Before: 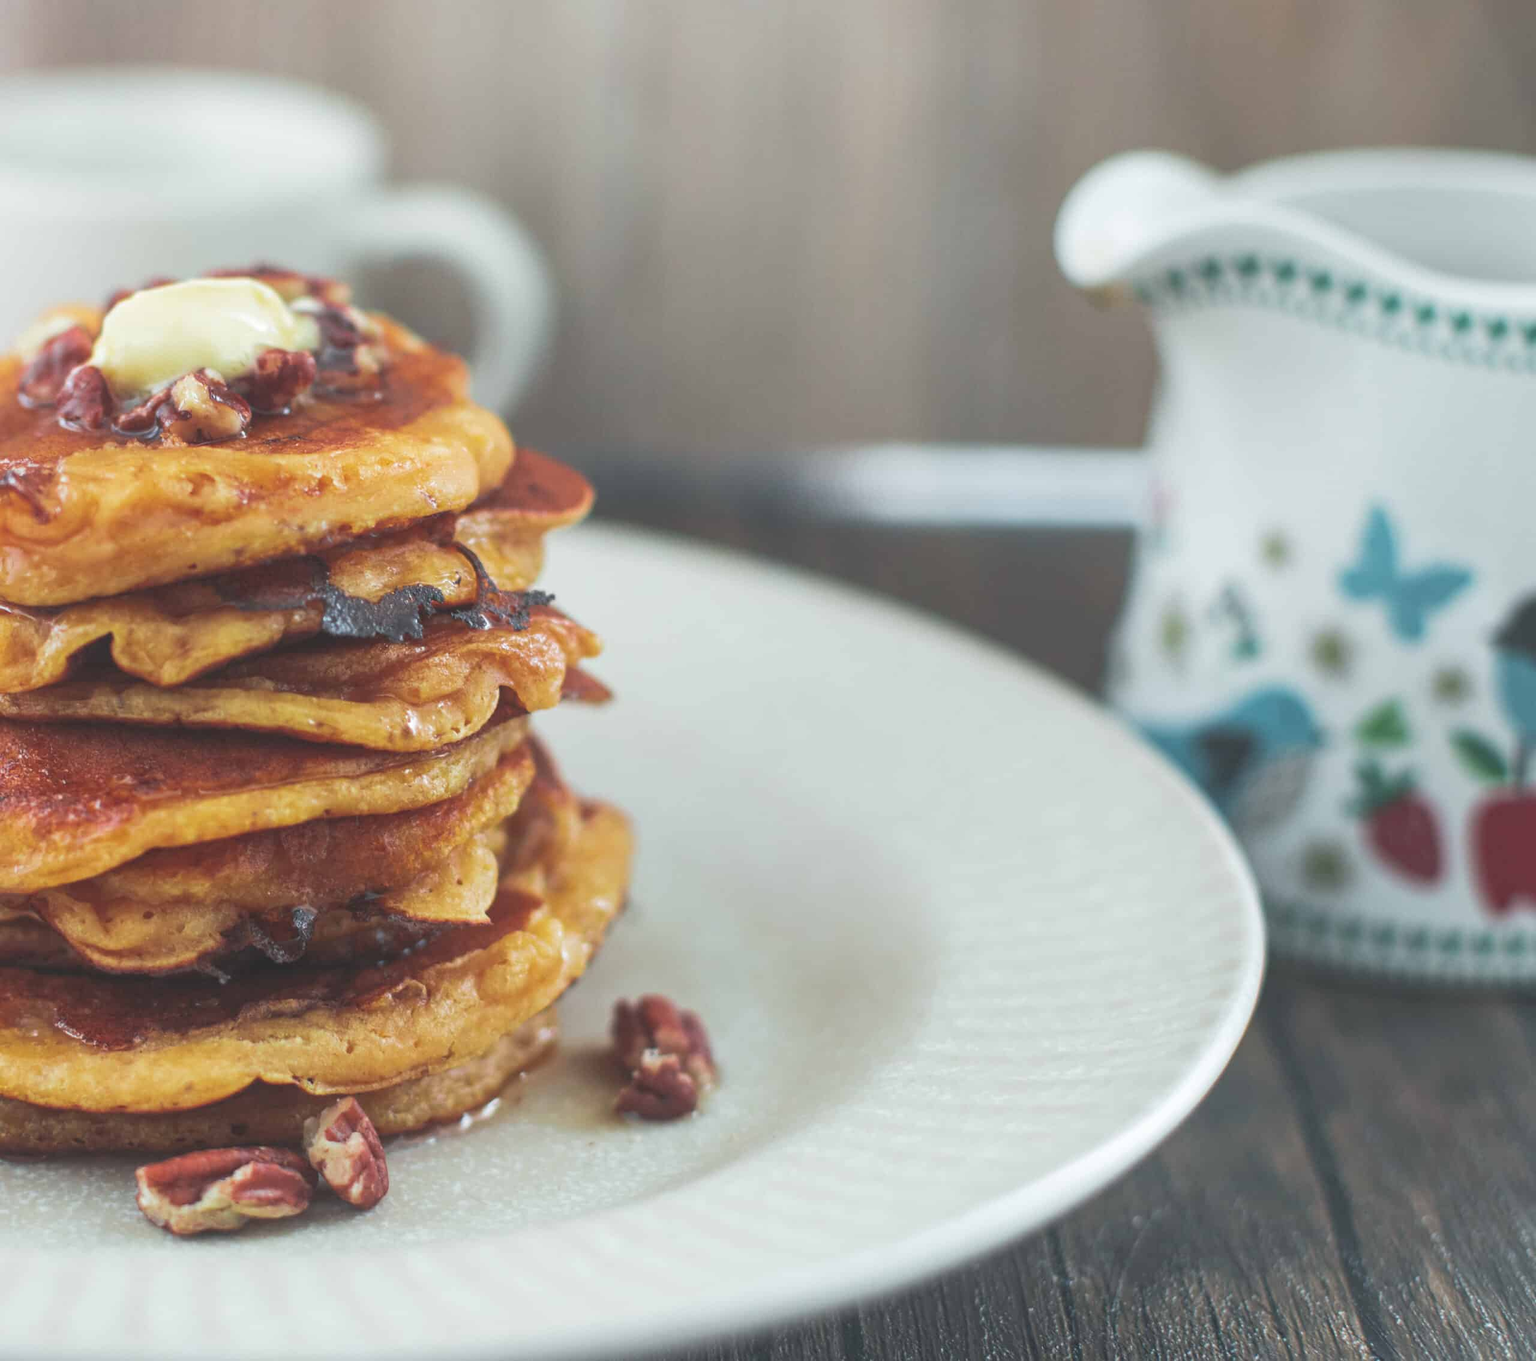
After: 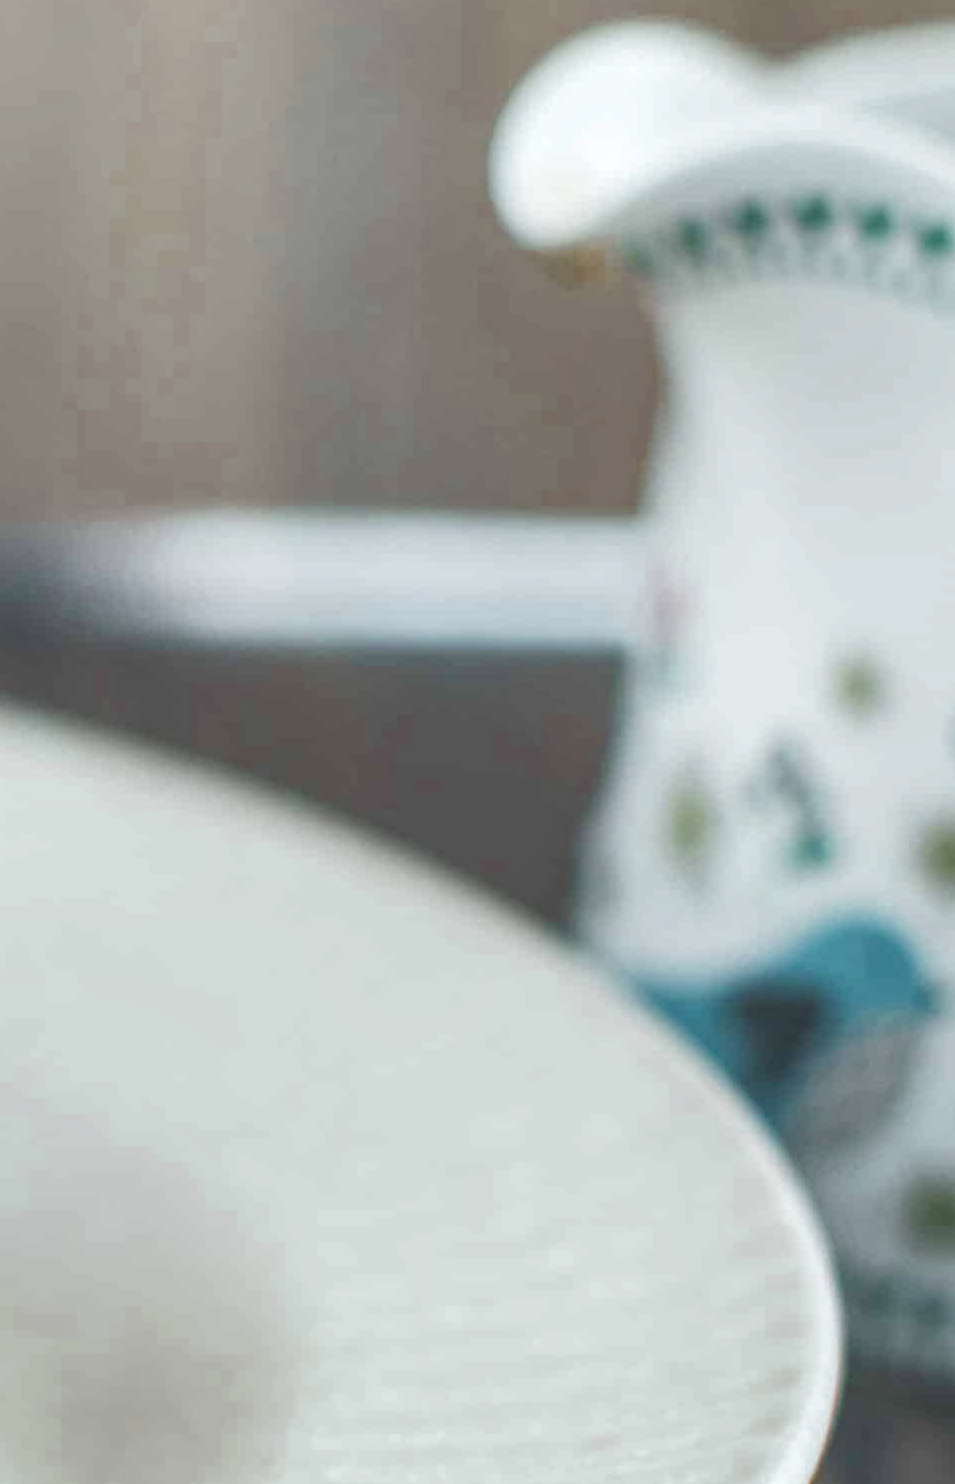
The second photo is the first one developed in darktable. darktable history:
local contrast: on, module defaults
crop and rotate: left 49.507%, top 10.143%, right 13.18%, bottom 24.395%
color balance rgb: perceptual saturation grading › global saturation 20%, perceptual saturation grading › highlights -49.219%, perceptual saturation grading › shadows 25.927%, global vibrance 9.841%
color zones: curves: ch0 [(0.11, 0.396) (0.195, 0.36) (0.25, 0.5) (0.303, 0.412) (0.357, 0.544) (0.75, 0.5) (0.967, 0.328)]; ch1 [(0, 0.468) (0.112, 0.512) (0.202, 0.6) (0.25, 0.5) (0.307, 0.352) (0.357, 0.544) (0.75, 0.5) (0.963, 0.524)]
tone equalizer: edges refinement/feathering 500, mask exposure compensation -1.57 EV, preserve details no
